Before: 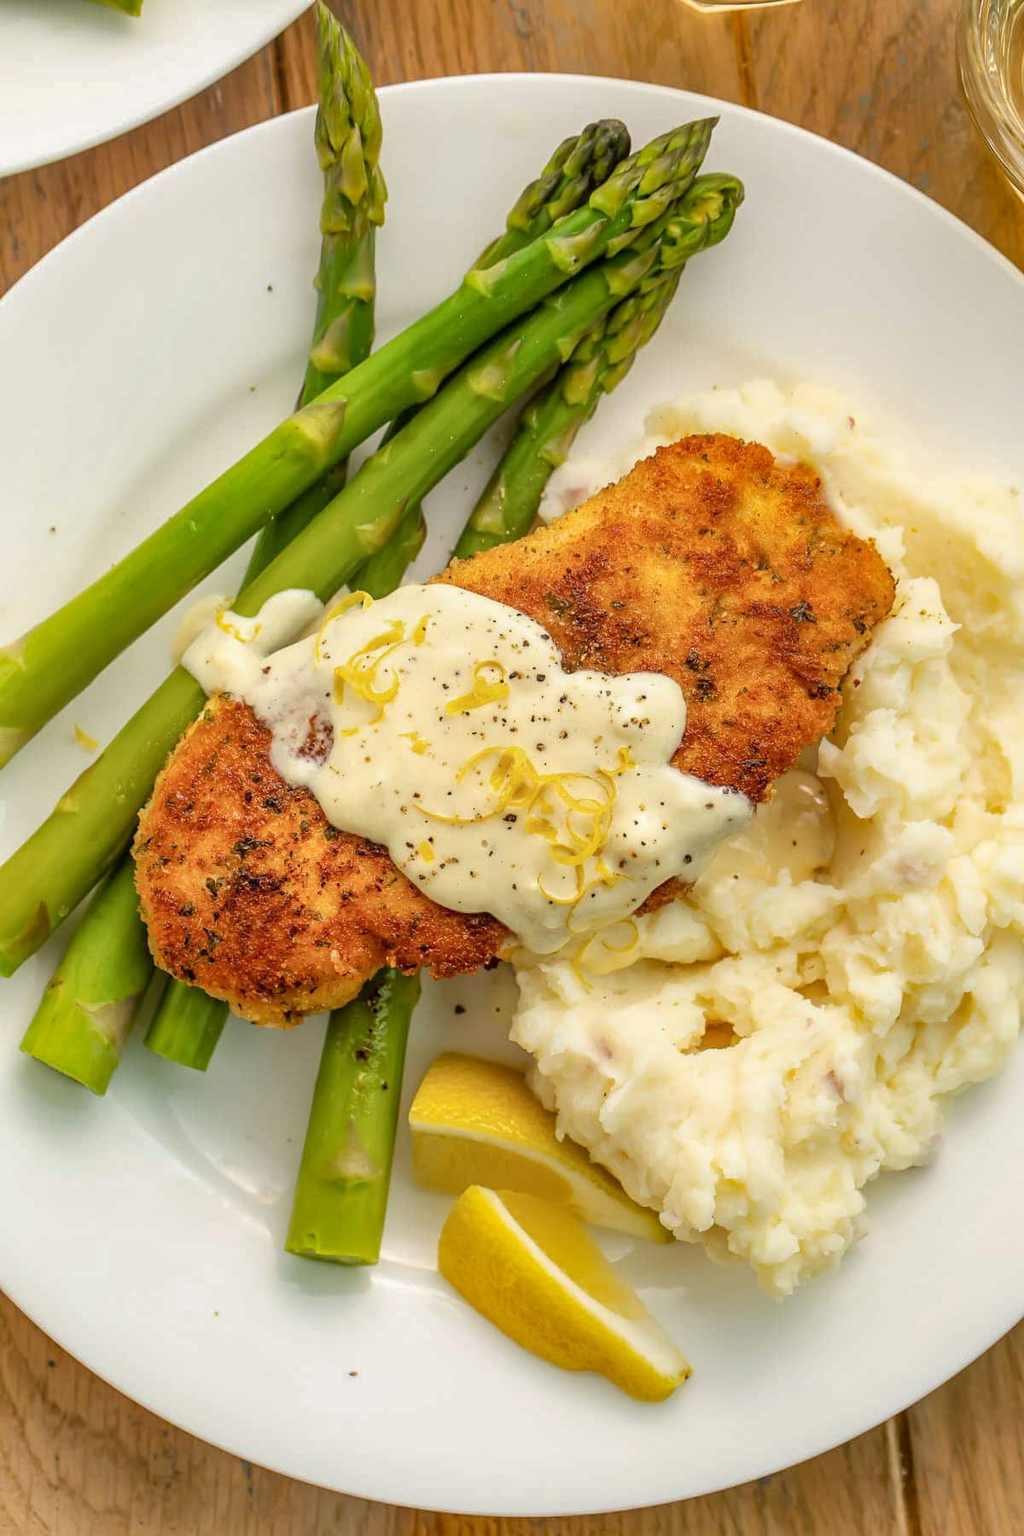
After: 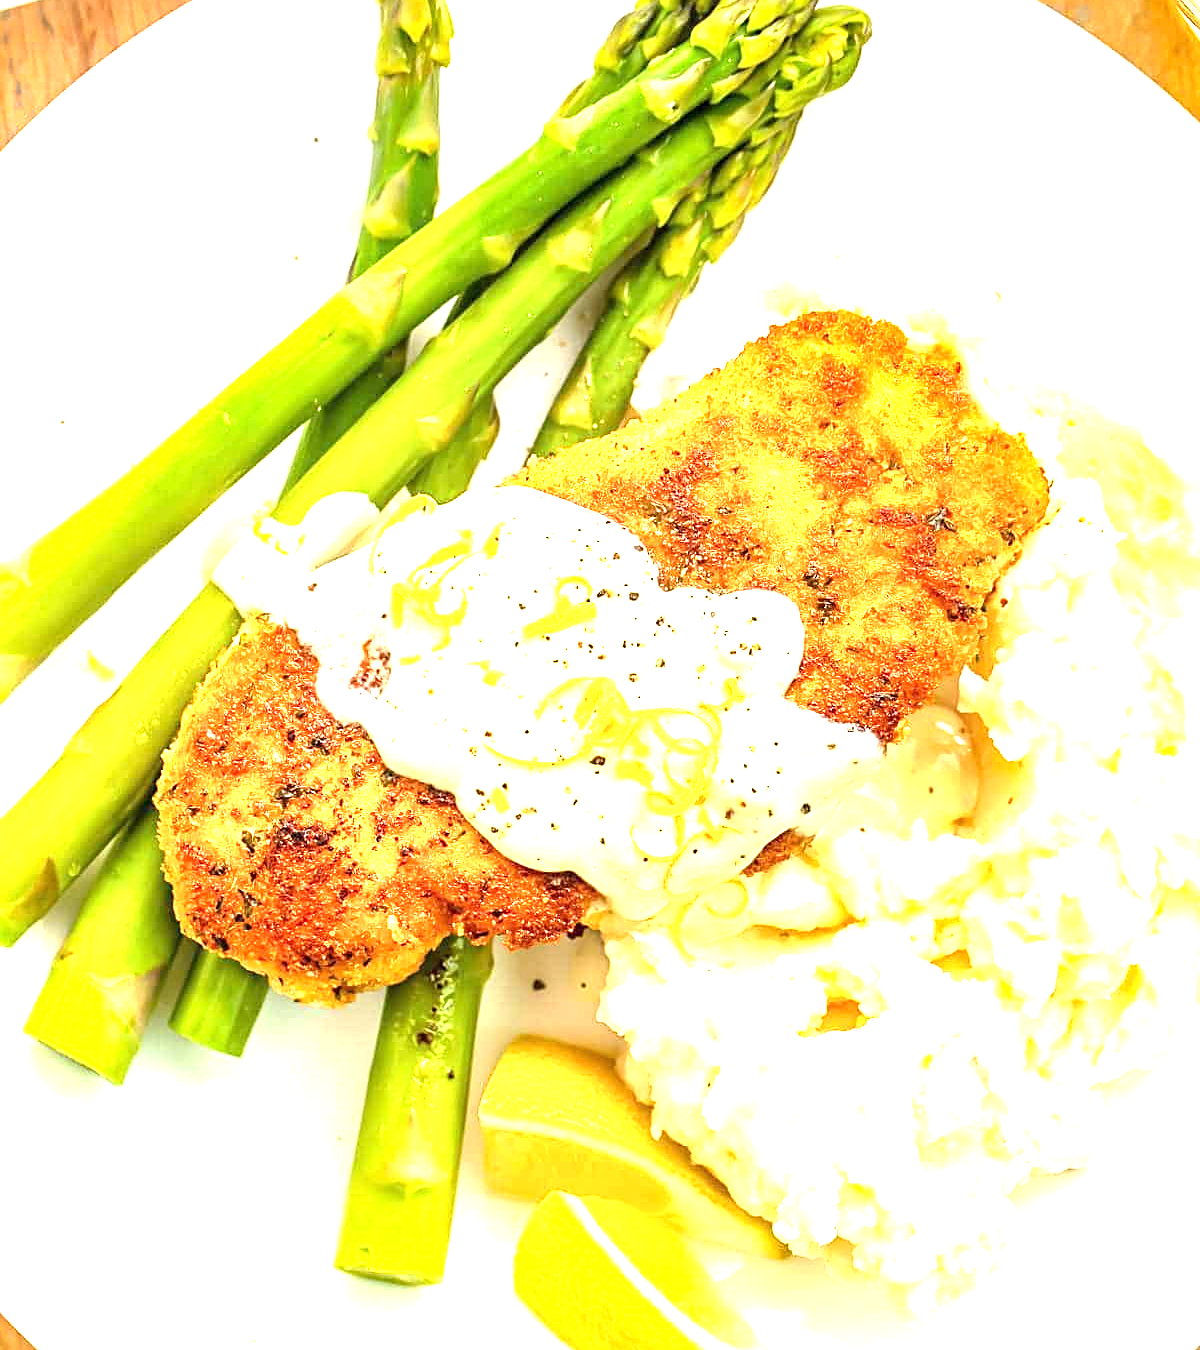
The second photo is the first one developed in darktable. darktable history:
crop: top 11.038%, bottom 13.962%
sharpen: on, module defaults
exposure: black level correction 0, exposure 1.975 EV, compensate exposure bias true, compensate highlight preservation false
